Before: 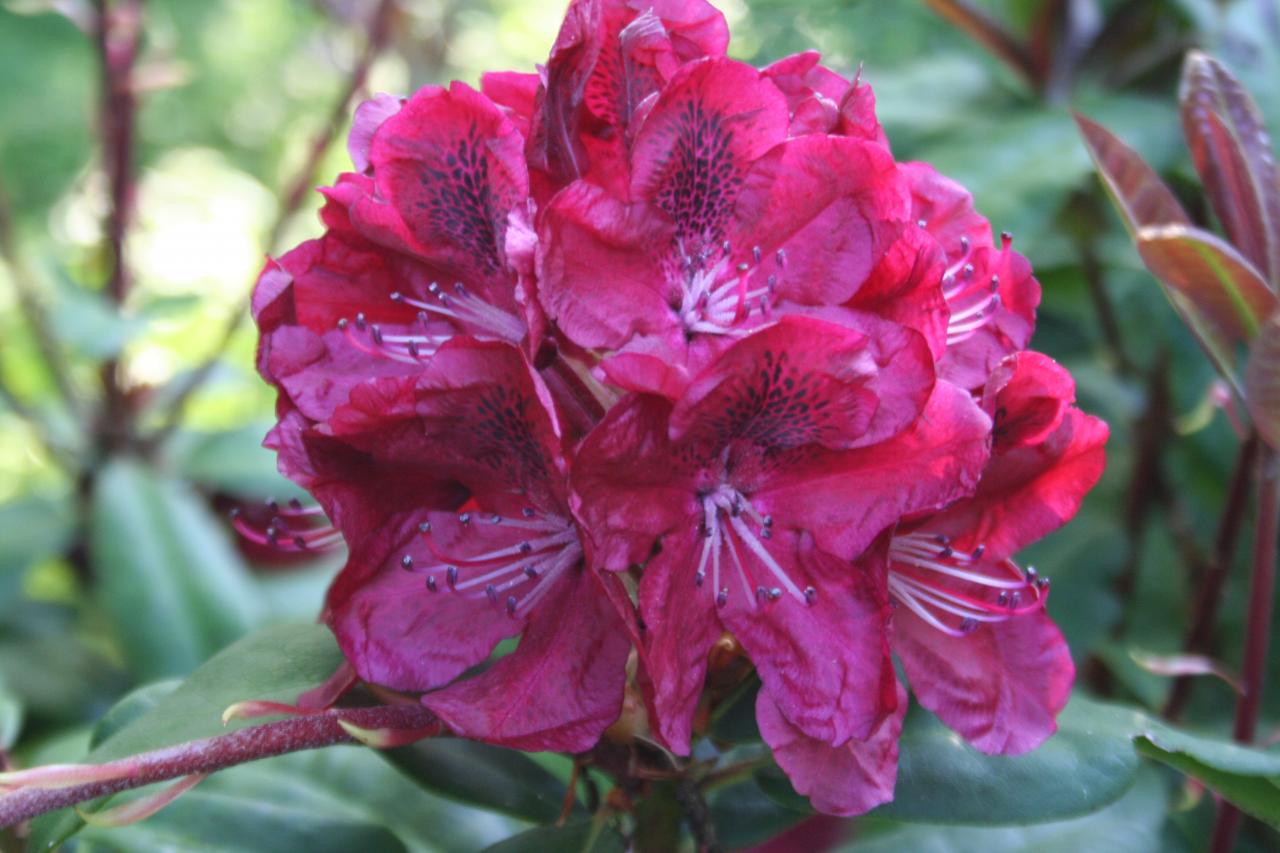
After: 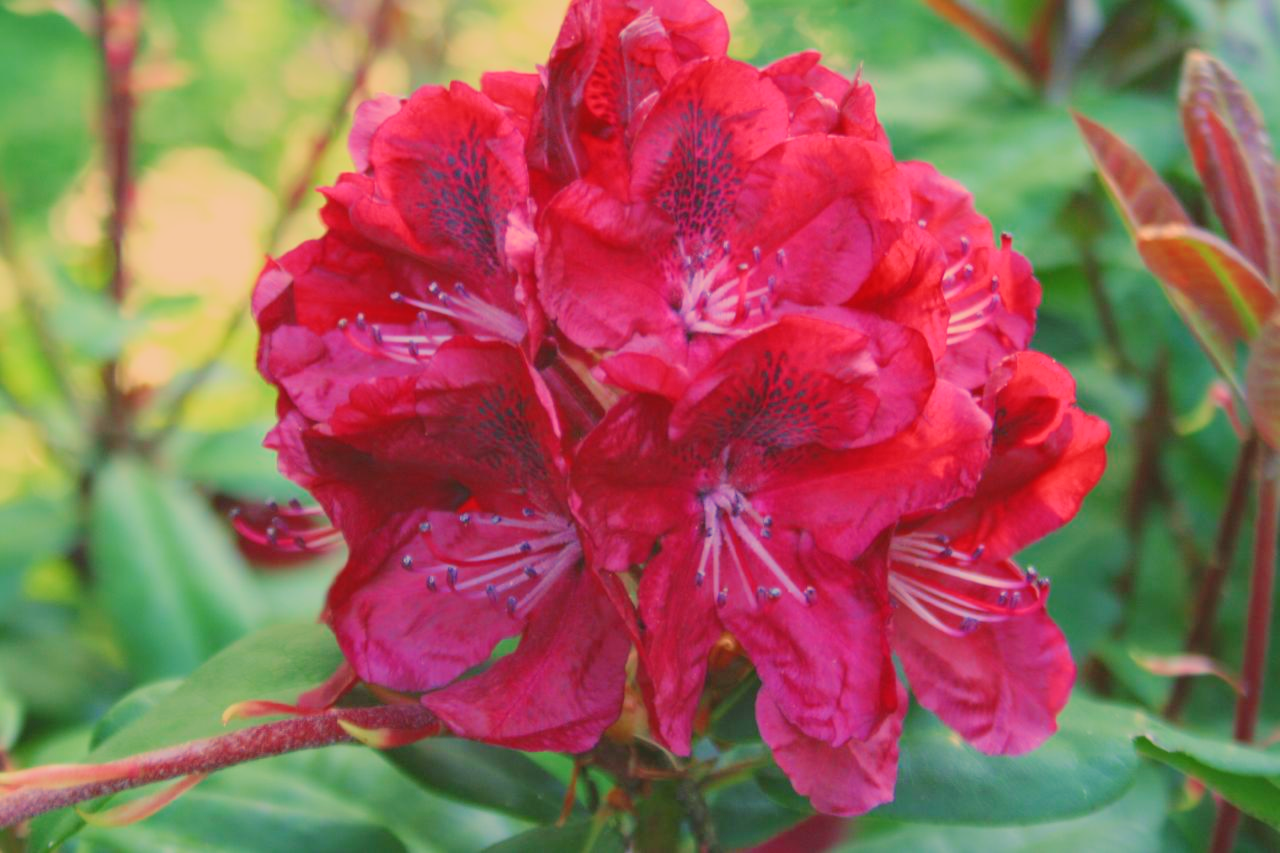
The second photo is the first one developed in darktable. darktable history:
color balance: mode lift, gamma, gain (sRGB), lift [1.014, 0.966, 0.918, 0.87], gamma [0.86, 0.734, 0.918, 0.976], gain [1.063, 1.13, 1.063, 0.86]
exposure: black level correction -0.005, exposure 1.002 EV, compensate highlight preservation false
filmic rgb: black relative exposure -16 EV, white relative exposure 8 EV, threshold 3 EV, hardness 4.17, latitude 50%, contrast 0.5, color science v5 (2021), contrast in shadows safe, contrast in highlights safe, enable highlight reconstruction true
